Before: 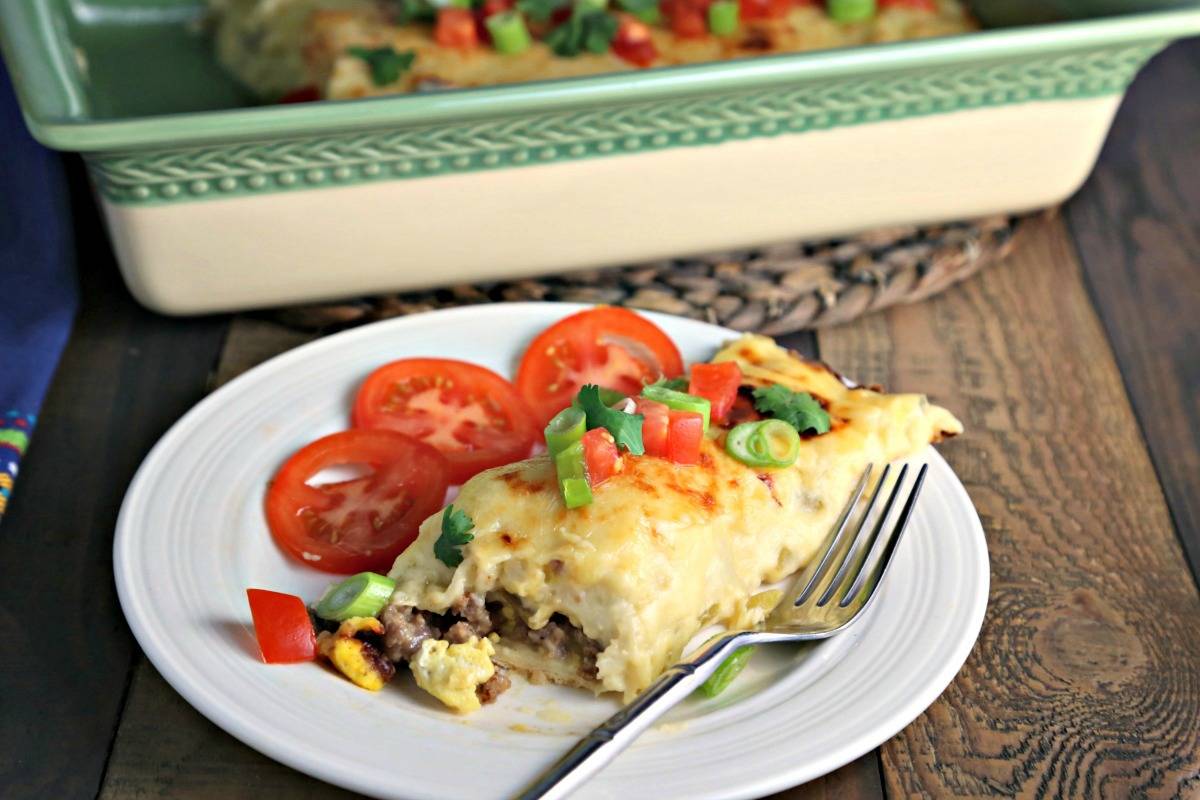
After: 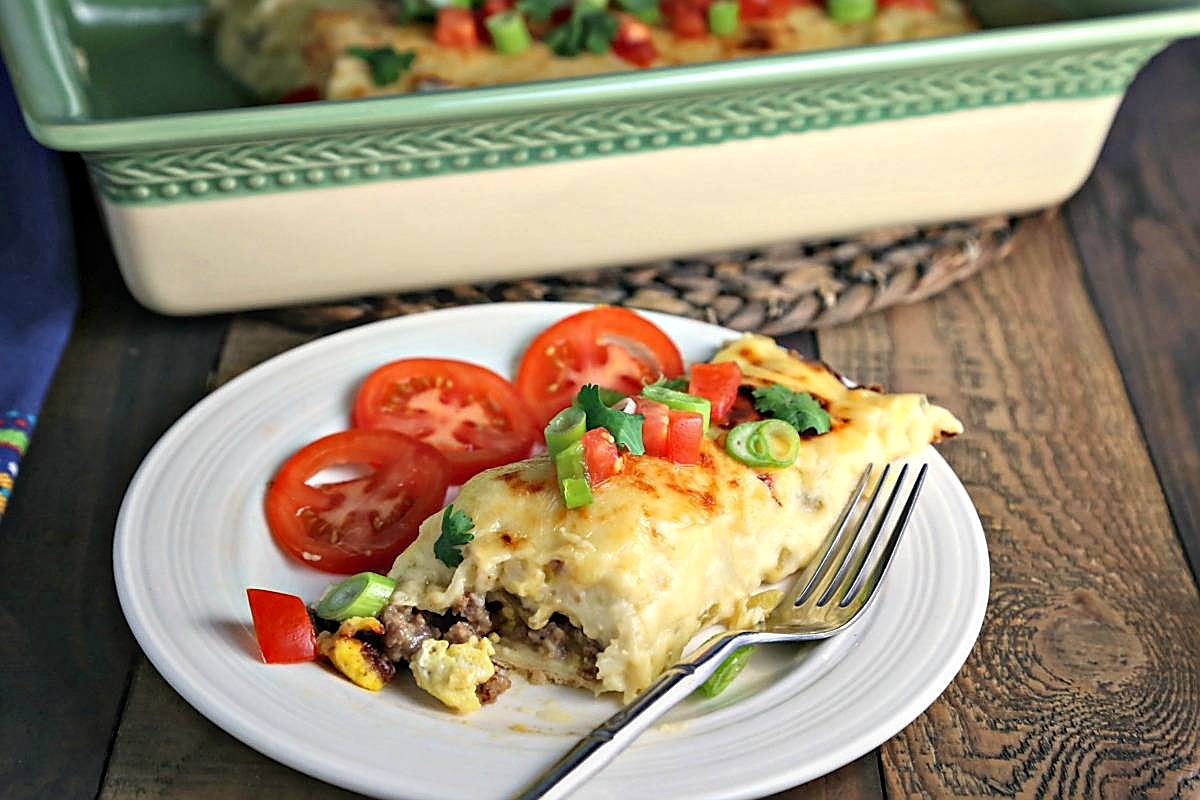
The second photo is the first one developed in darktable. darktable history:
sharpen: radius 1.358, amount 1.248, threshold 0.63
contrast equalizer: octaves 7, y [[0.5, 0.488, 0.462, 0.461, 0.491, 0.5], [0.5 ×6], [0.5 ×6], [0 ×6], [0 ×6]], mix 0.146
local contrast: on, module defaults
